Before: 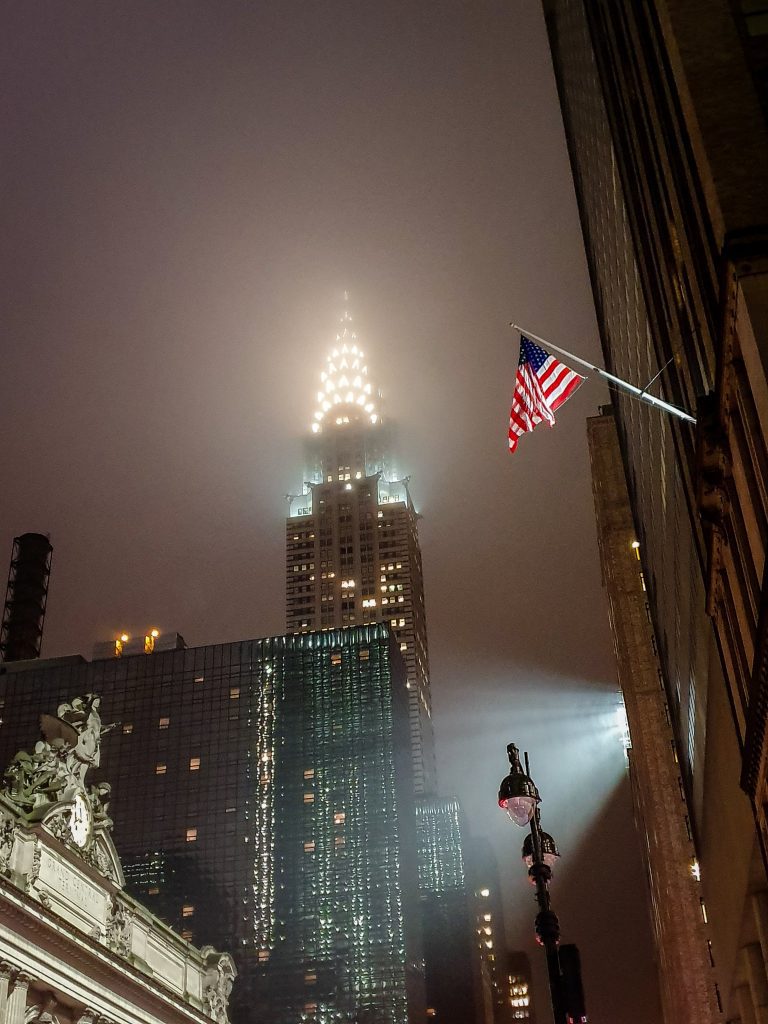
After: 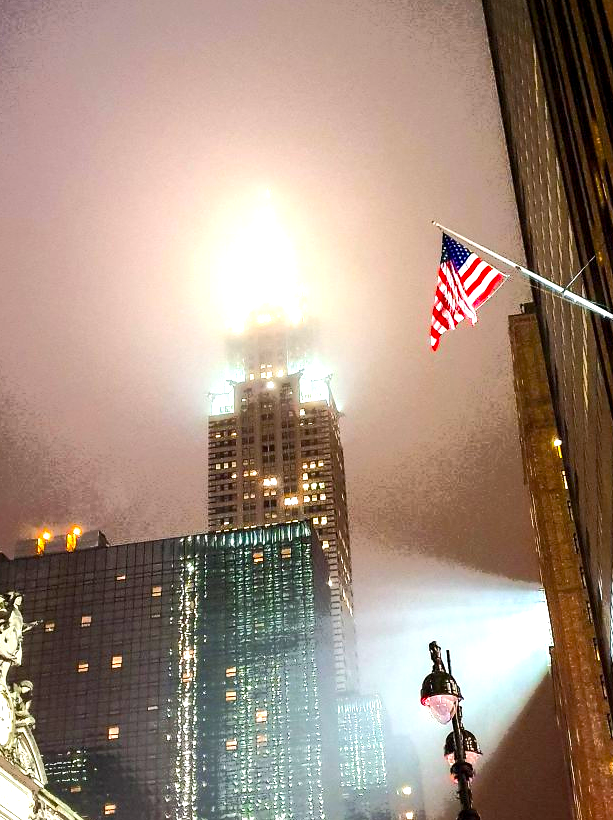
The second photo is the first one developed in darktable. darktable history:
crop and rotate: left 10.259%, top 9.979%, right 9.845%, bottom 9.887%
tone curve: curves: ch0 [(0, 0) (0.003, 0.003) (0.011, 0.011) (0.025, 0.024) (0.044, 0.043) (0.069, 0.067) (0.1, 0.096) (0.136, 0.131) (0.177, 0.171) (0.224, 0.217) (0.277, 0.267) (0.335, 0.324) (0.399, 0.385) (0.468, 0.452) (0.543, 0.632) (0.623, 0.697) (0.709, 0.766) (0.801, 0.839) (0.898, 0.917) (1, 1)], color space Lab, independent channels, preserve colors none
color balance rgb: shadows lift › chroma 0.65%, shadows lift › hue 115.63°, perceptual saturation grading › global saturation 12.264%, perceptual brilliance grading › global brilliance 25.259%, saturation formula JzAzBz (2021)
exposure: black level correction 0.001, exposure 1.127 EV, compensate highlight preservation false
tone equalizer: on, module defaults
